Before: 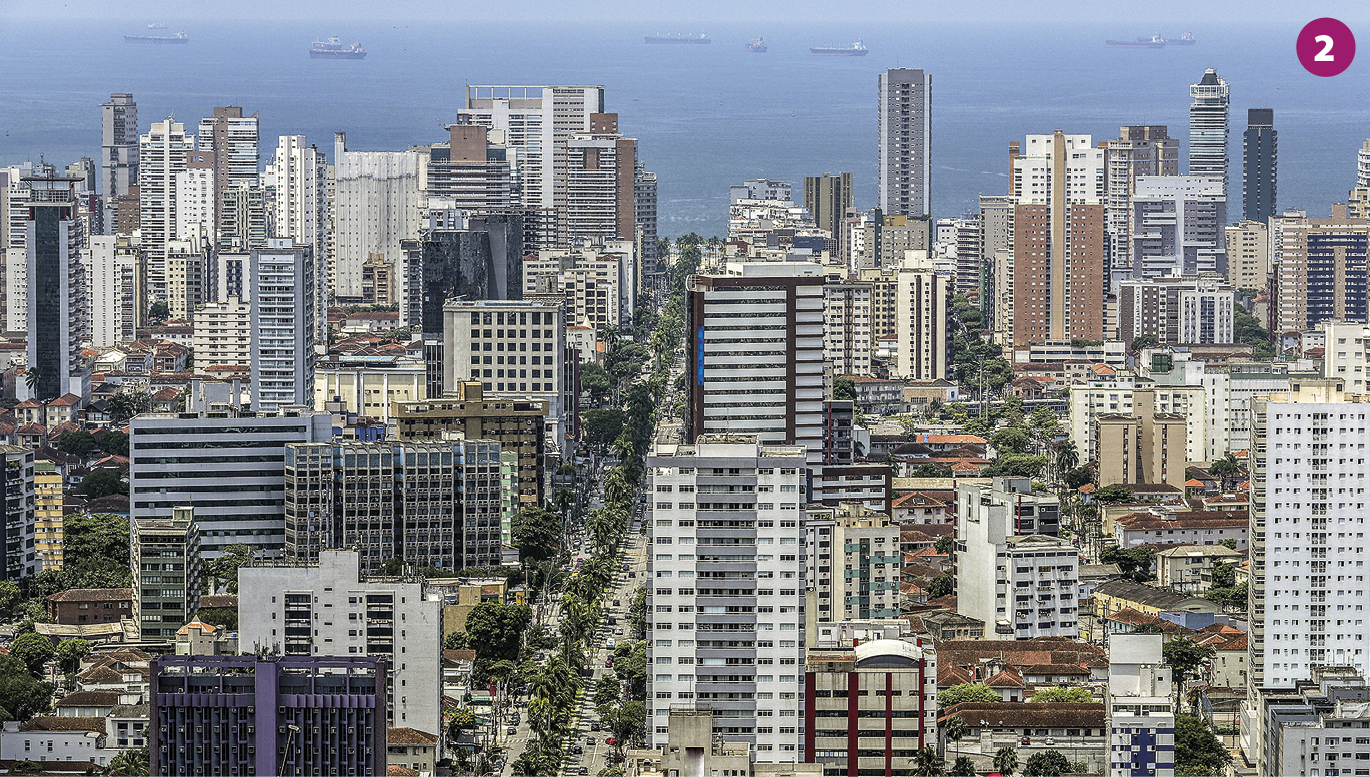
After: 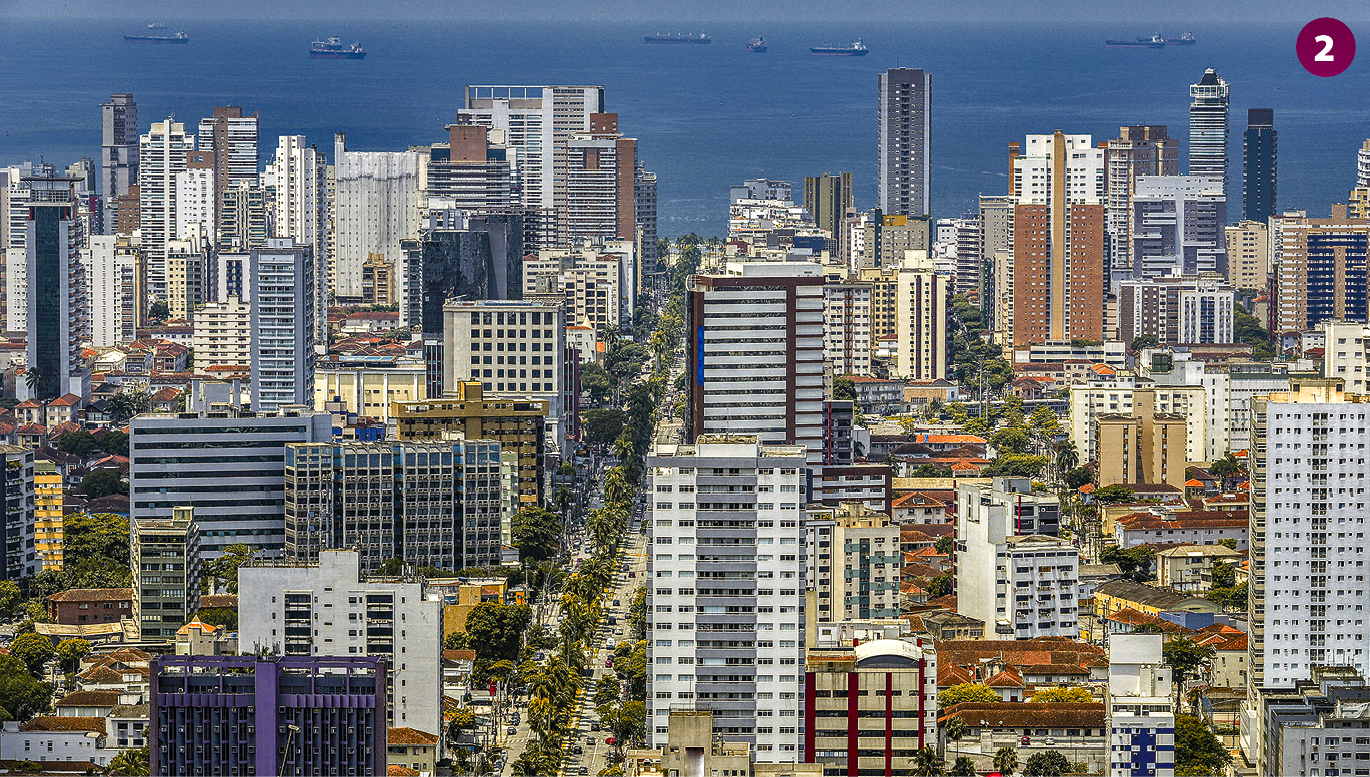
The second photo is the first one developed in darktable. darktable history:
color balance rgb: perceptual saturation grading › global saturation 45%, perceptual saturation grading › highlights -25%, perceptual saturation grading › shadows 50%, perceptual brilliance grading › global brilliance 3%, global vibrance 3%
shadows and highlights: shadows 20.91, highlights -82.73, soften with gaussian
color zones: curves: ch0 [(0, 0.499) (0.143, 0.5) (0.286, 0.5) (0.429, 0.476) (0.571, 0.284) (0.714, 0.243) (0.857, 0.449) (1, 0.499)]; ch1 [(0, 0.532) (0.143, 0.645) (0.286, 0.696) (0.429, 0.211) (0.571, 0.504) (0.714, 0.493) (0.857, 0.495) (1, 0.532)]; ch2 [(0, 0.5) (0.143, 0.5) (0.286, 0.427) (0.429, 0.324) (0.571, 0.5) (0.714, 0.5) (0.857, 0.5) (1, 0.5)]
